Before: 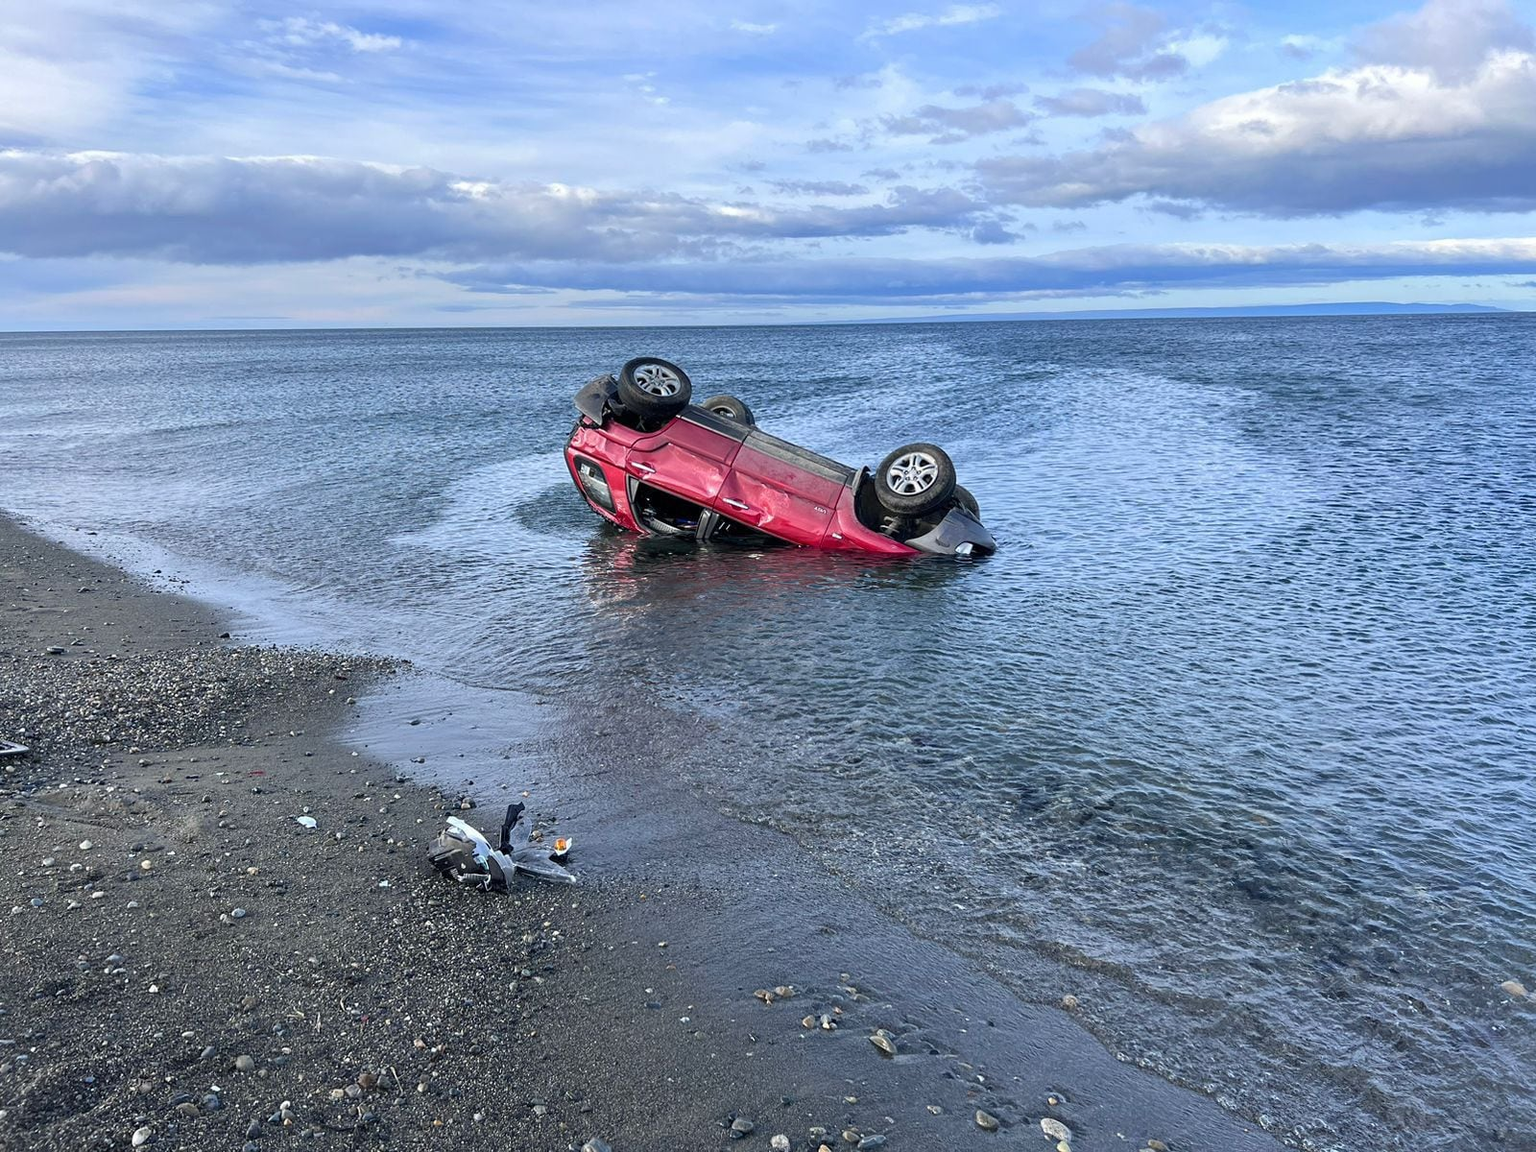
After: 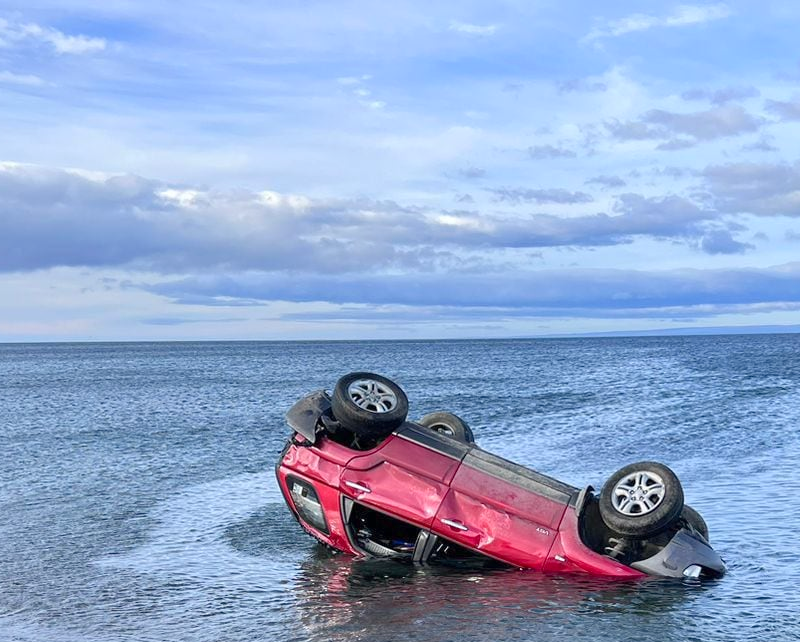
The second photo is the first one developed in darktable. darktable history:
crop: left 19.556%, right 30.401%, bottom 46.458%
levels: levels [0, 0.478, 1]
